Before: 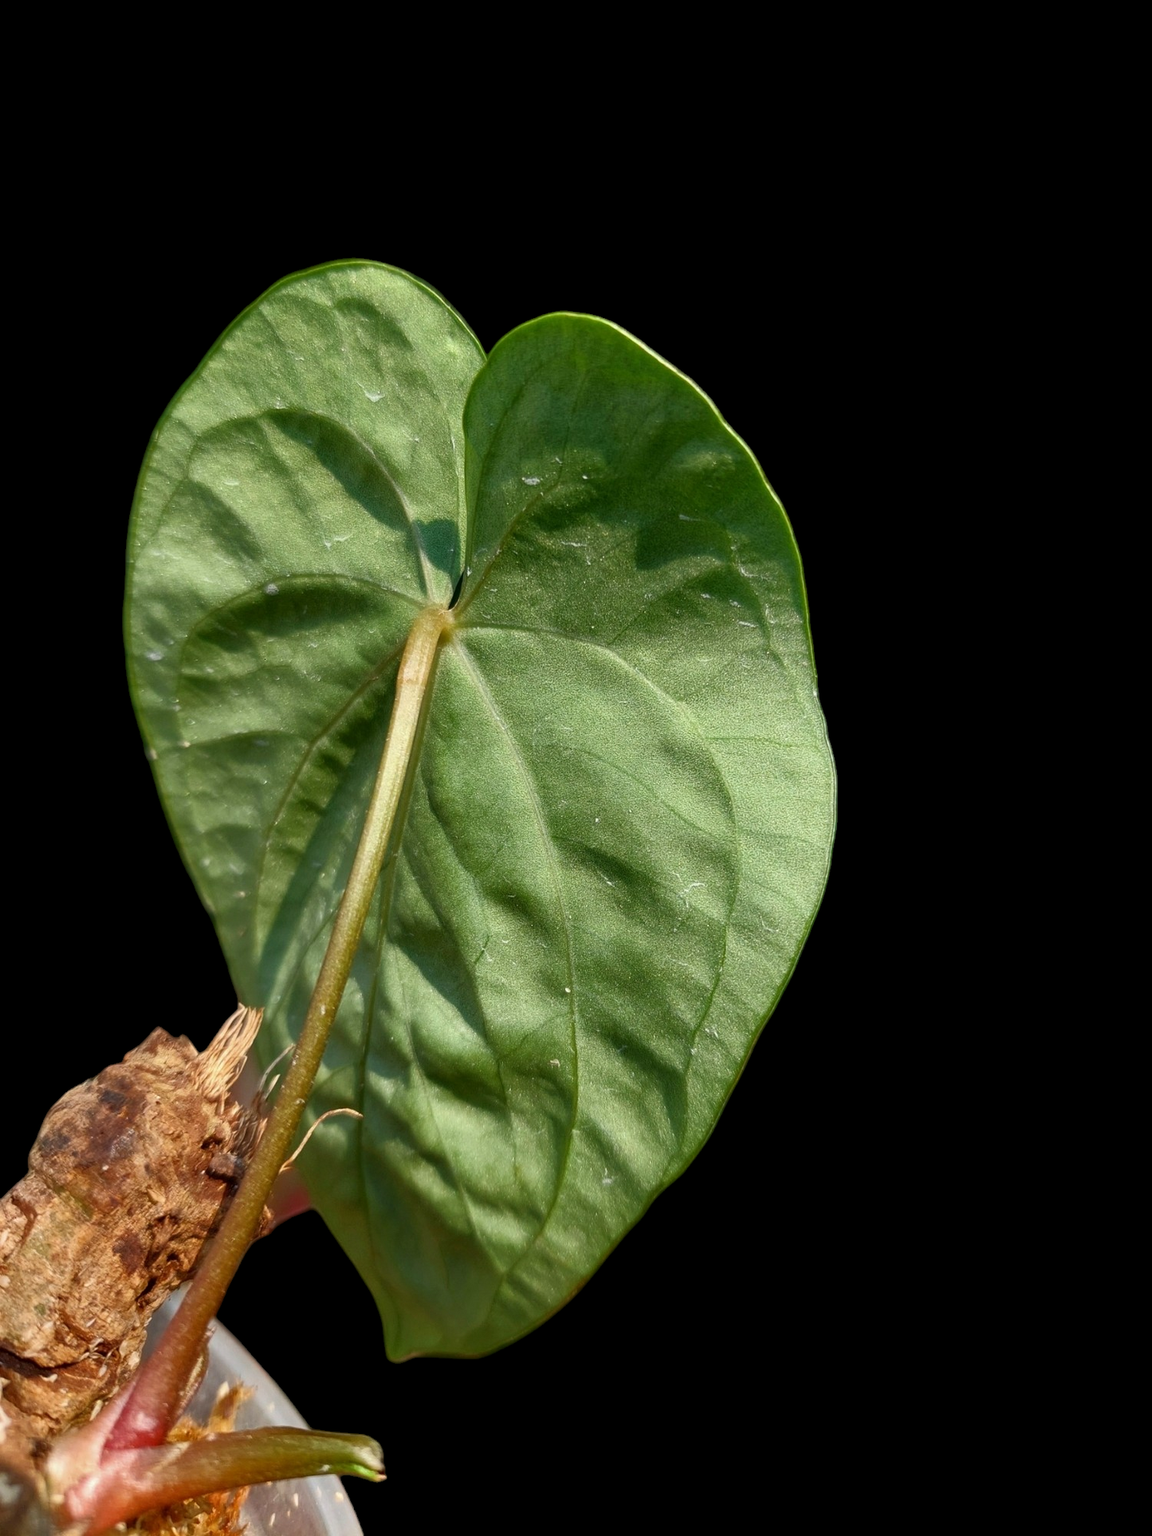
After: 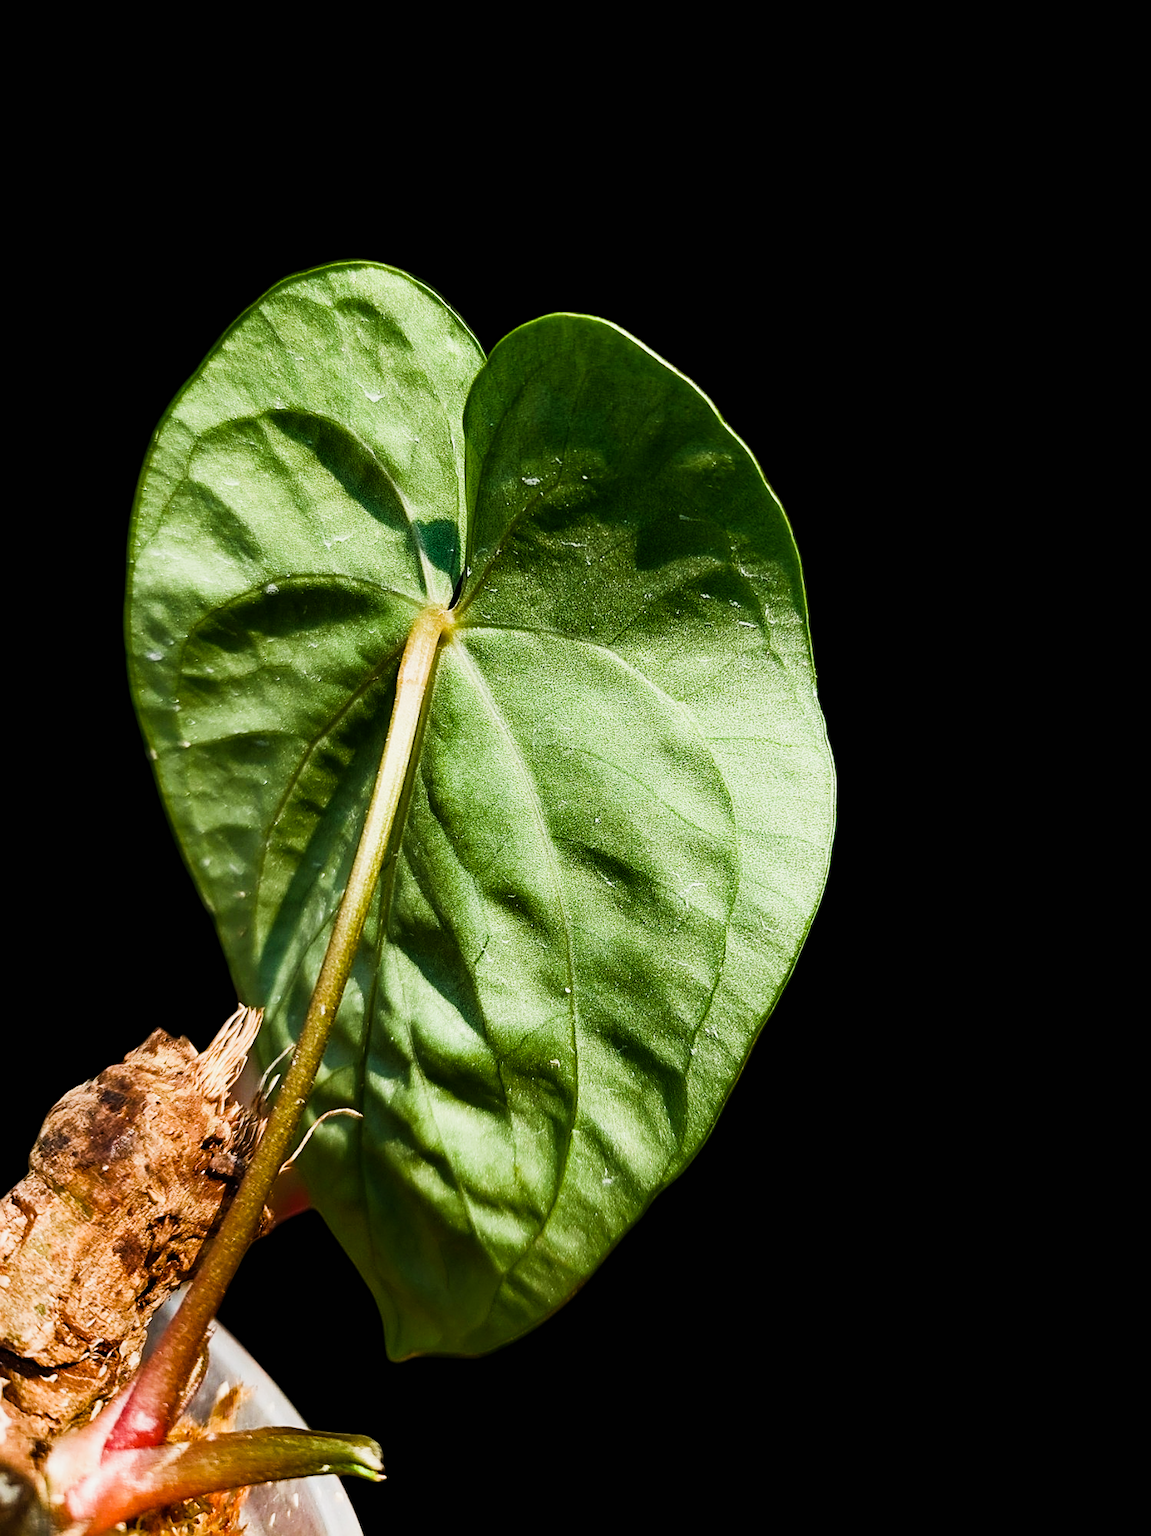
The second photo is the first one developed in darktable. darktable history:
sigmoid: contrast 1.8
sharpen: on, module defaults
tone equalizer: -8 EV 0.001 EV, -7 EV -0.002 EV, -6 EV 0.002 EV, -5 EV -0.03 EV, -4 EV -0.116 EV, -3 EV -0.169 EV, -2 EV 0.24 EV, -1 EV 0.702 EV, +0 EV 0.493 EV
